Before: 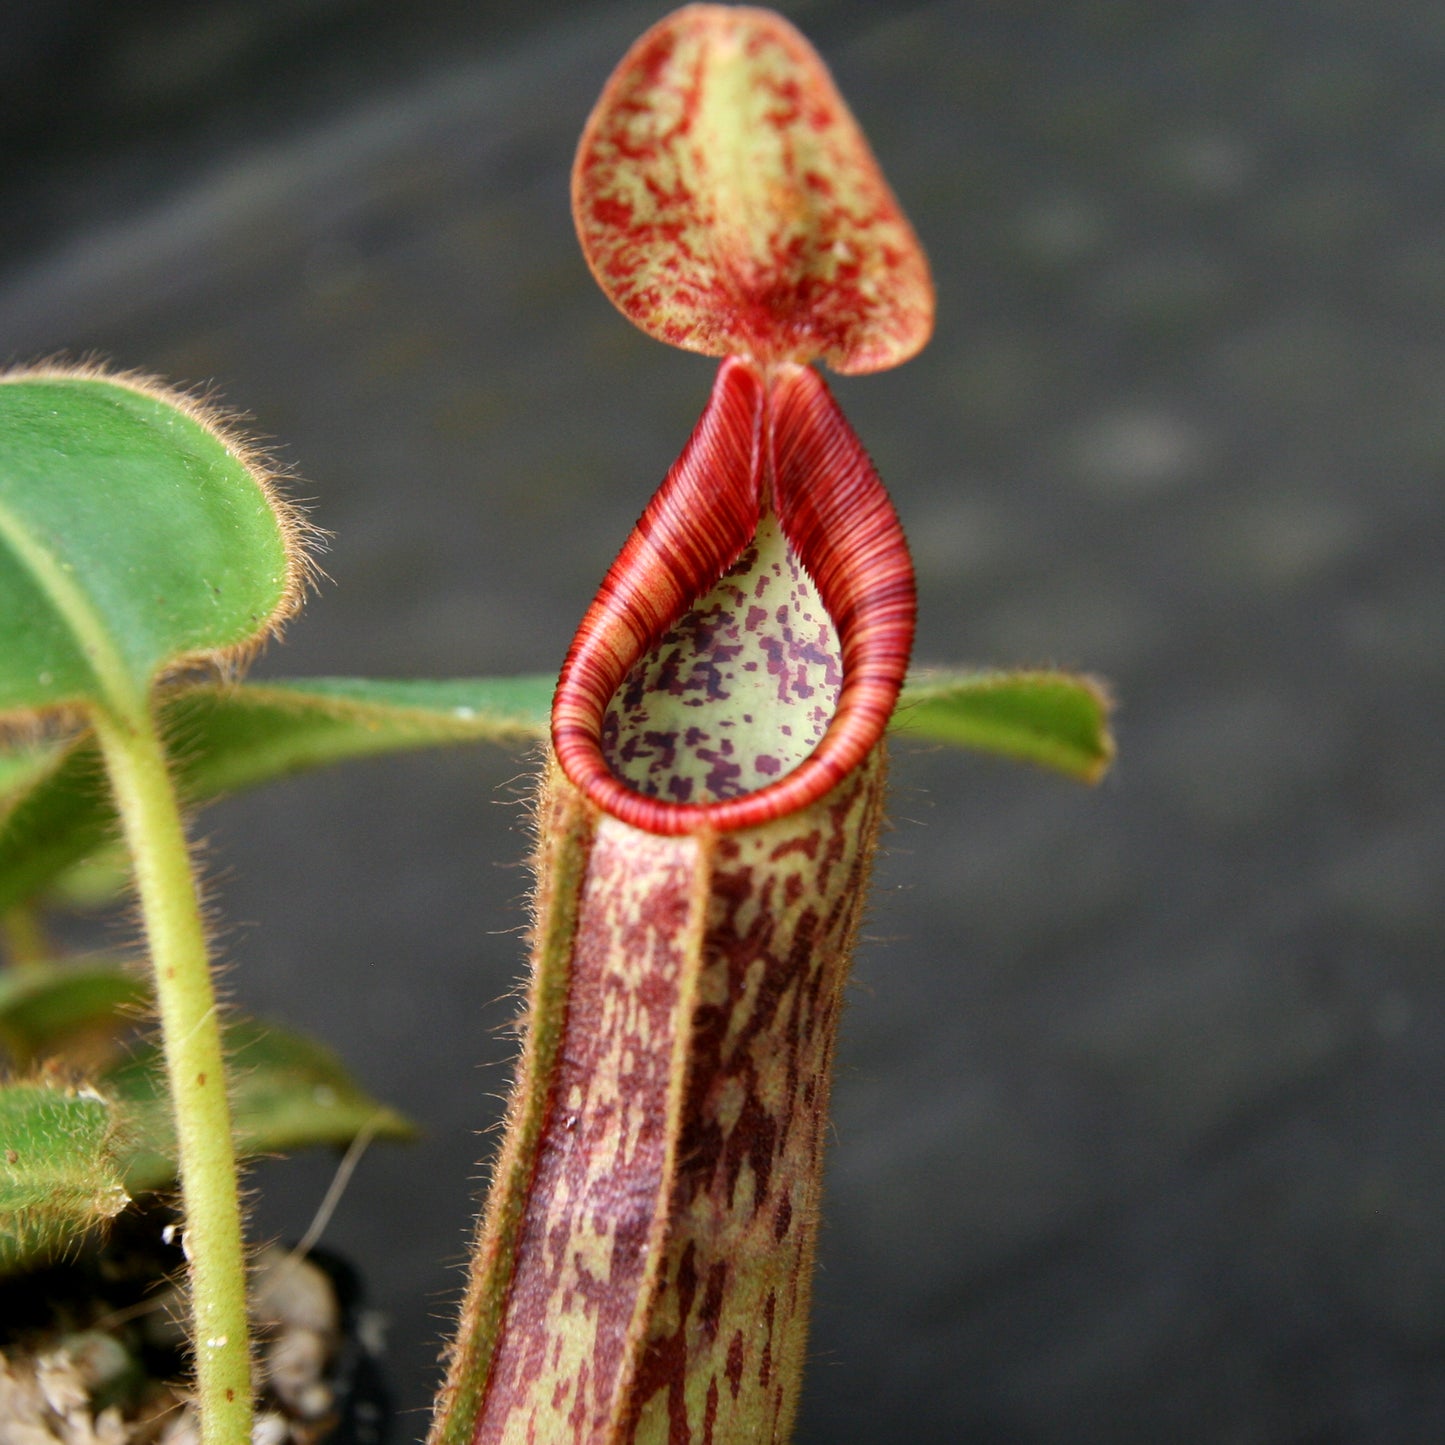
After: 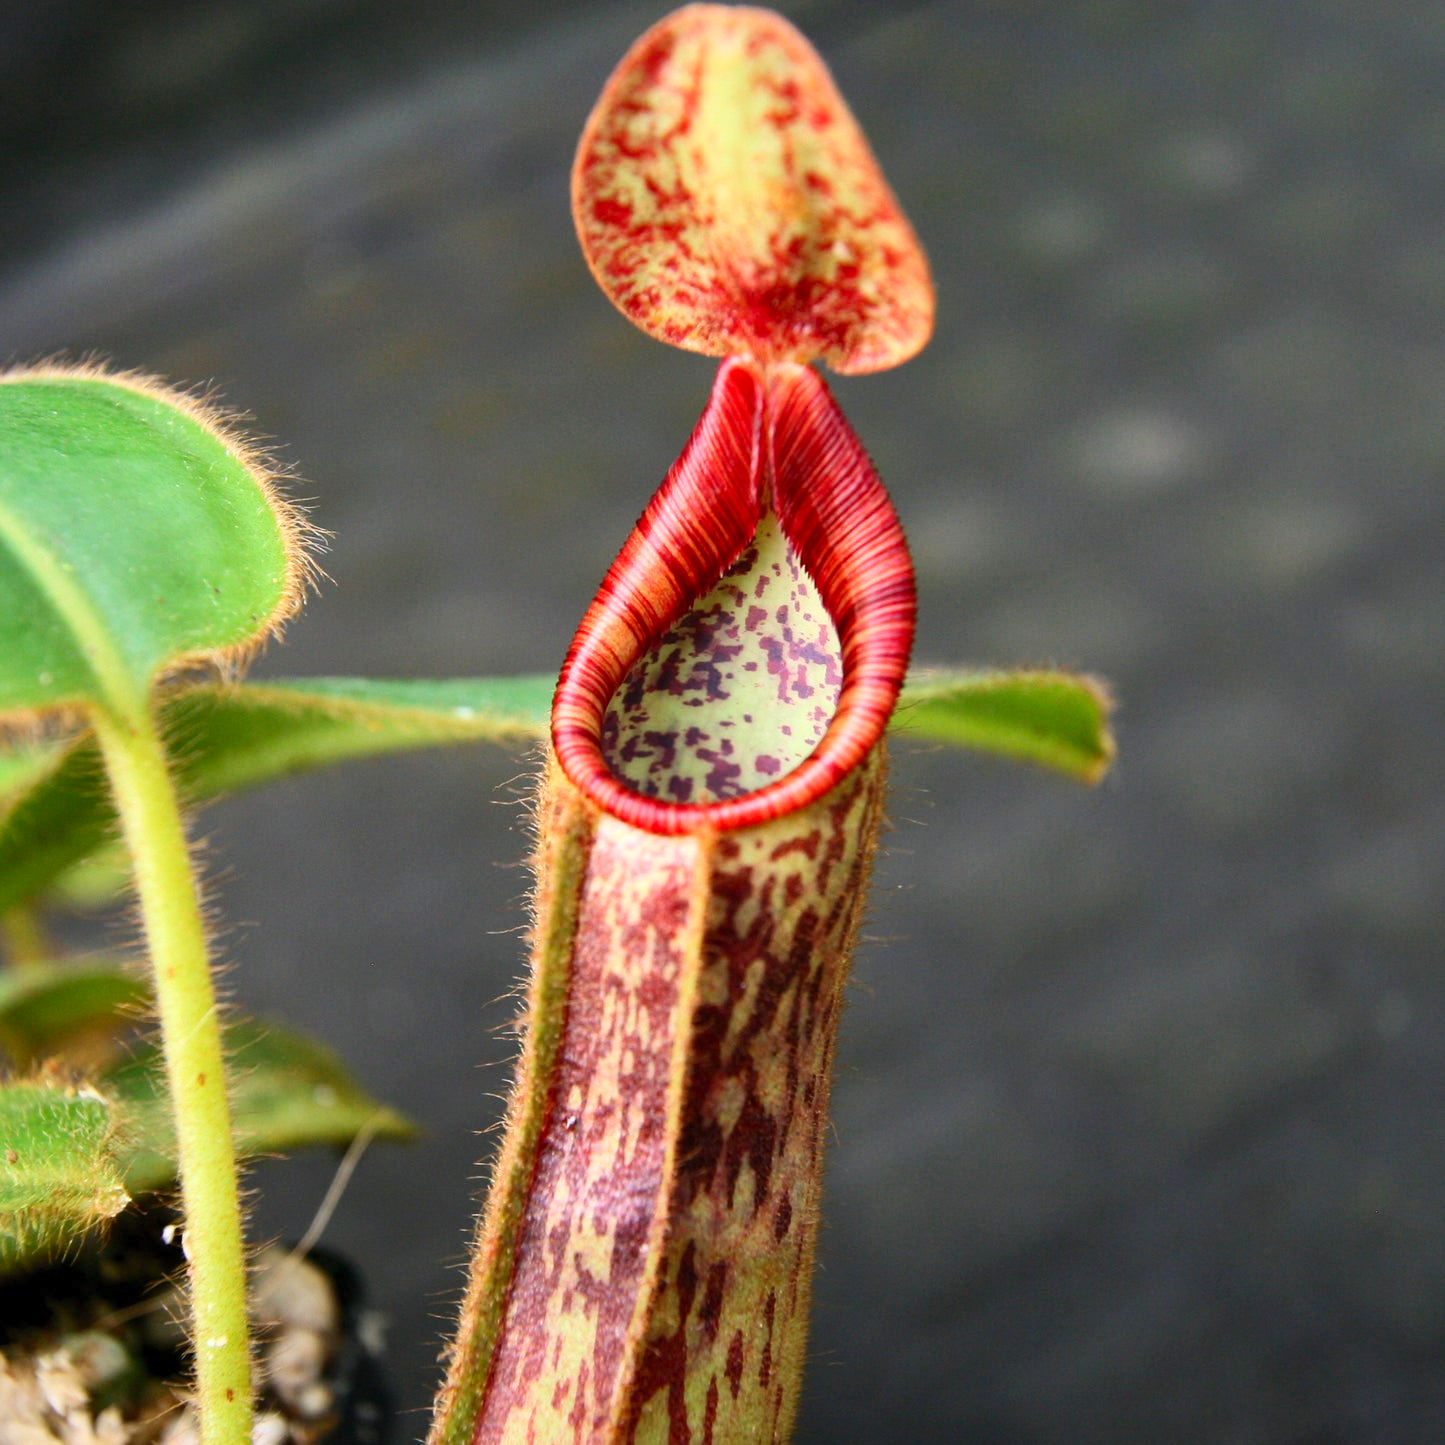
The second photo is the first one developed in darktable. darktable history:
contrast brightness saturation: contrast 0.199, brightness 0.157, saturation 0.226
